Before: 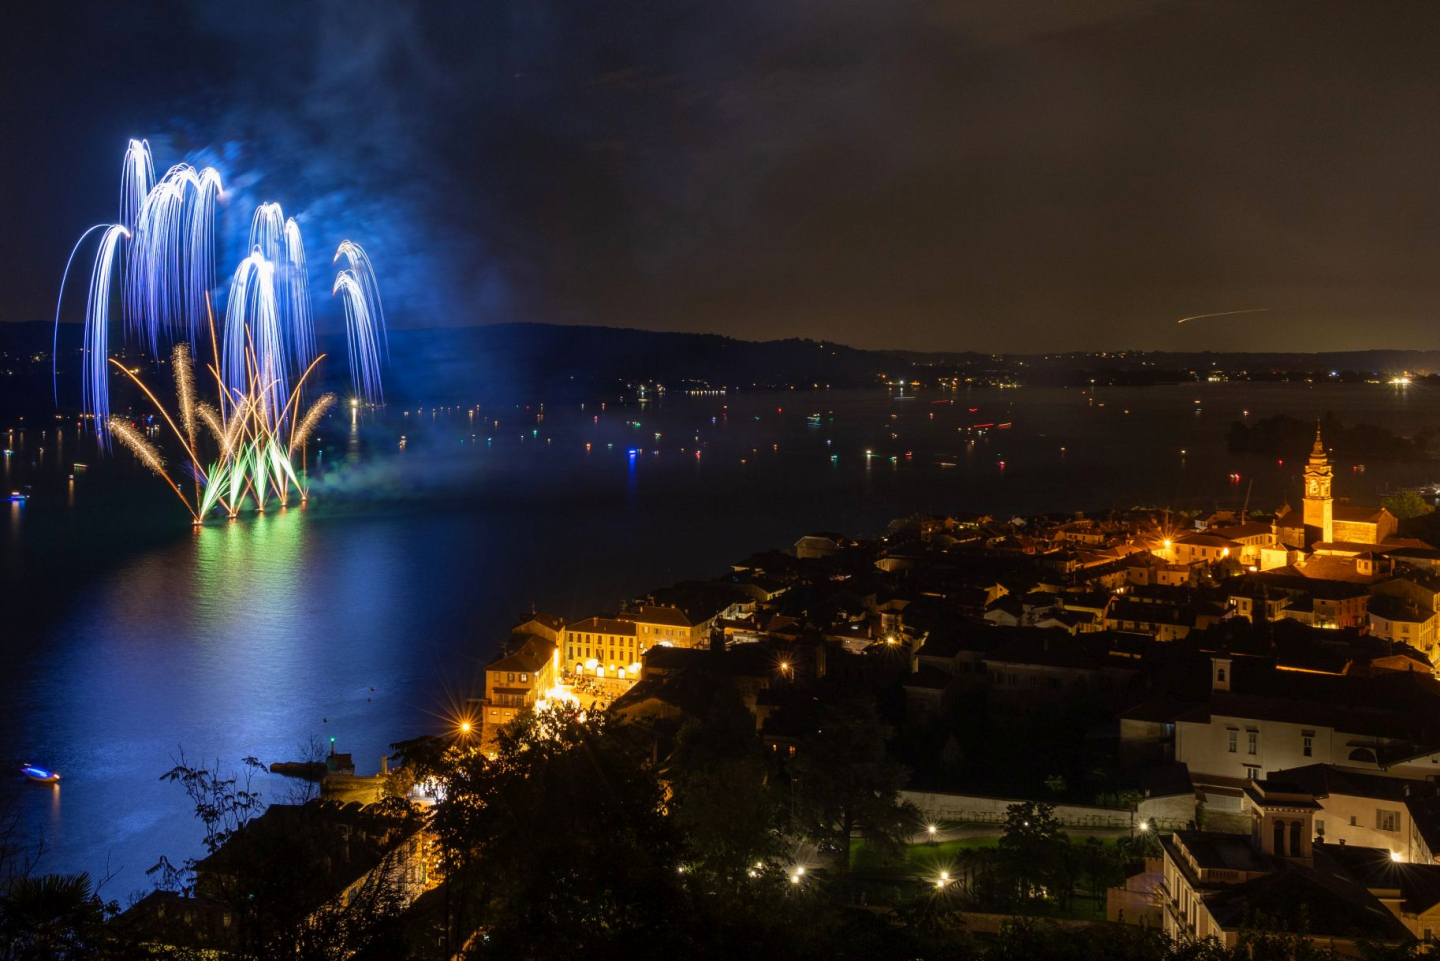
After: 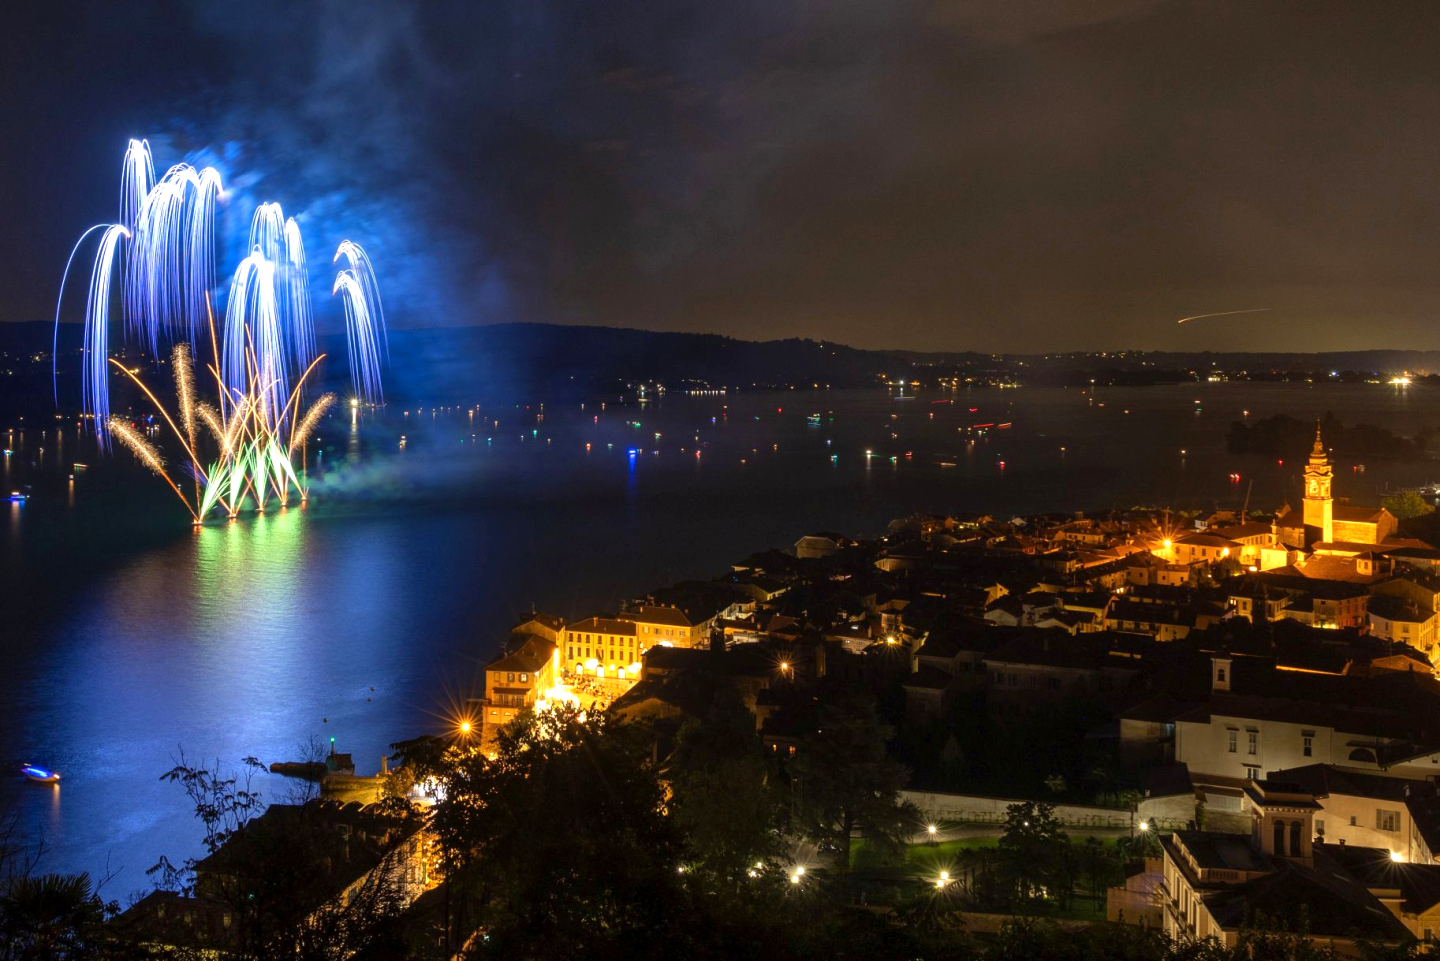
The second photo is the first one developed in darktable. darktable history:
exposure: exposure 0.562 EV, compensate highlight preservation false
